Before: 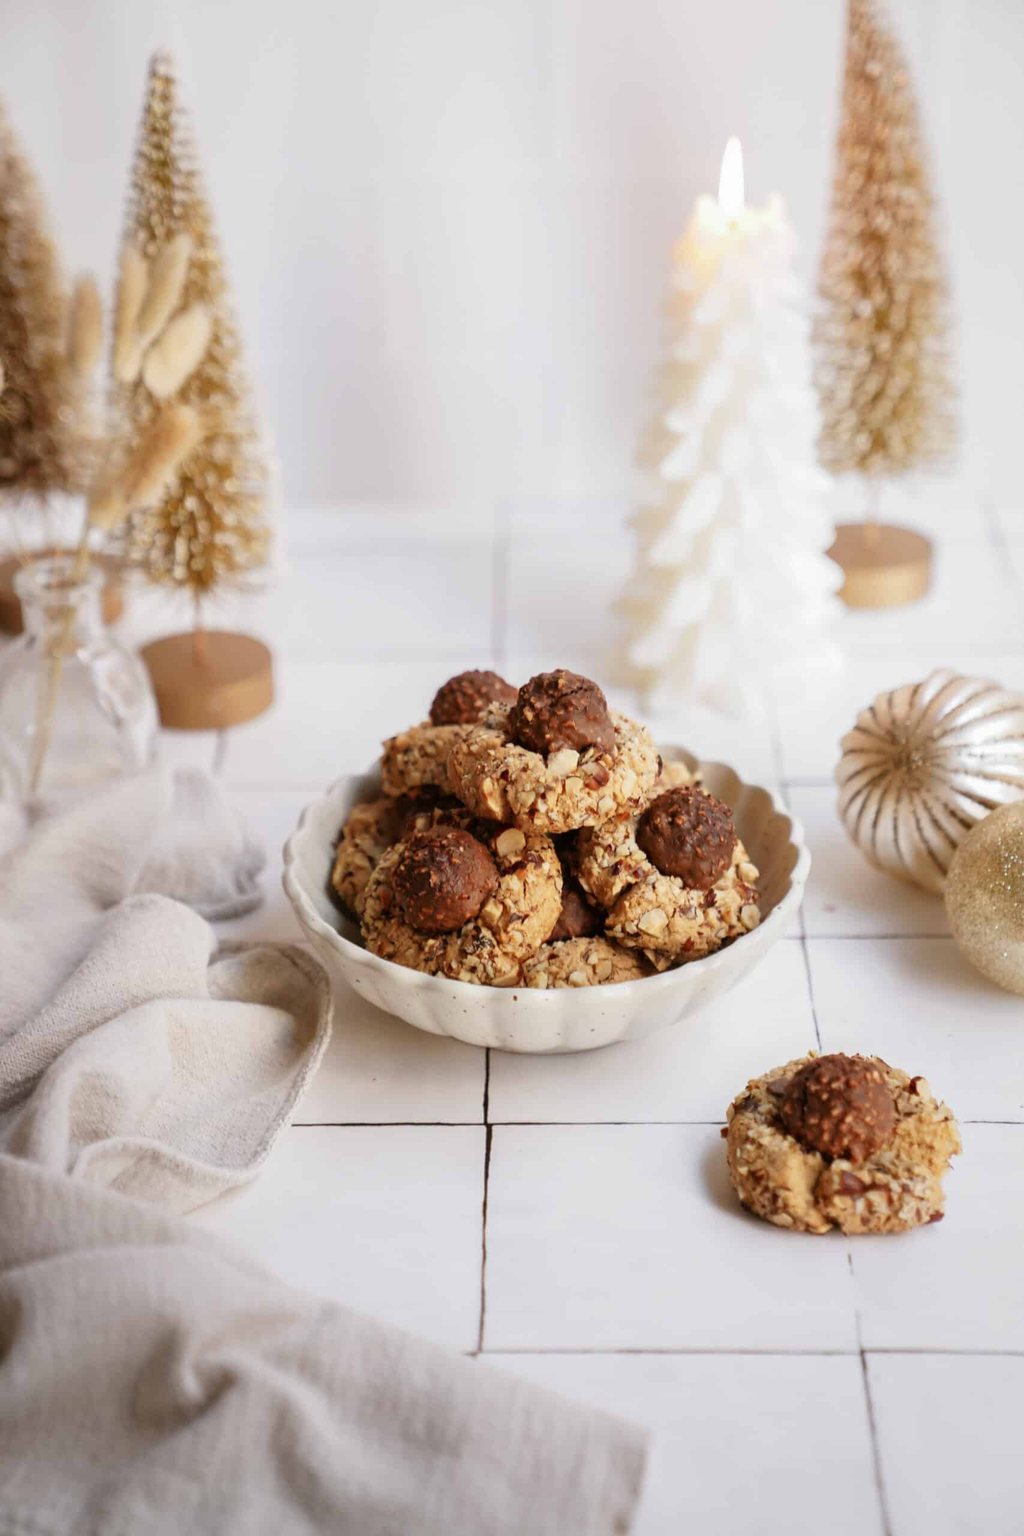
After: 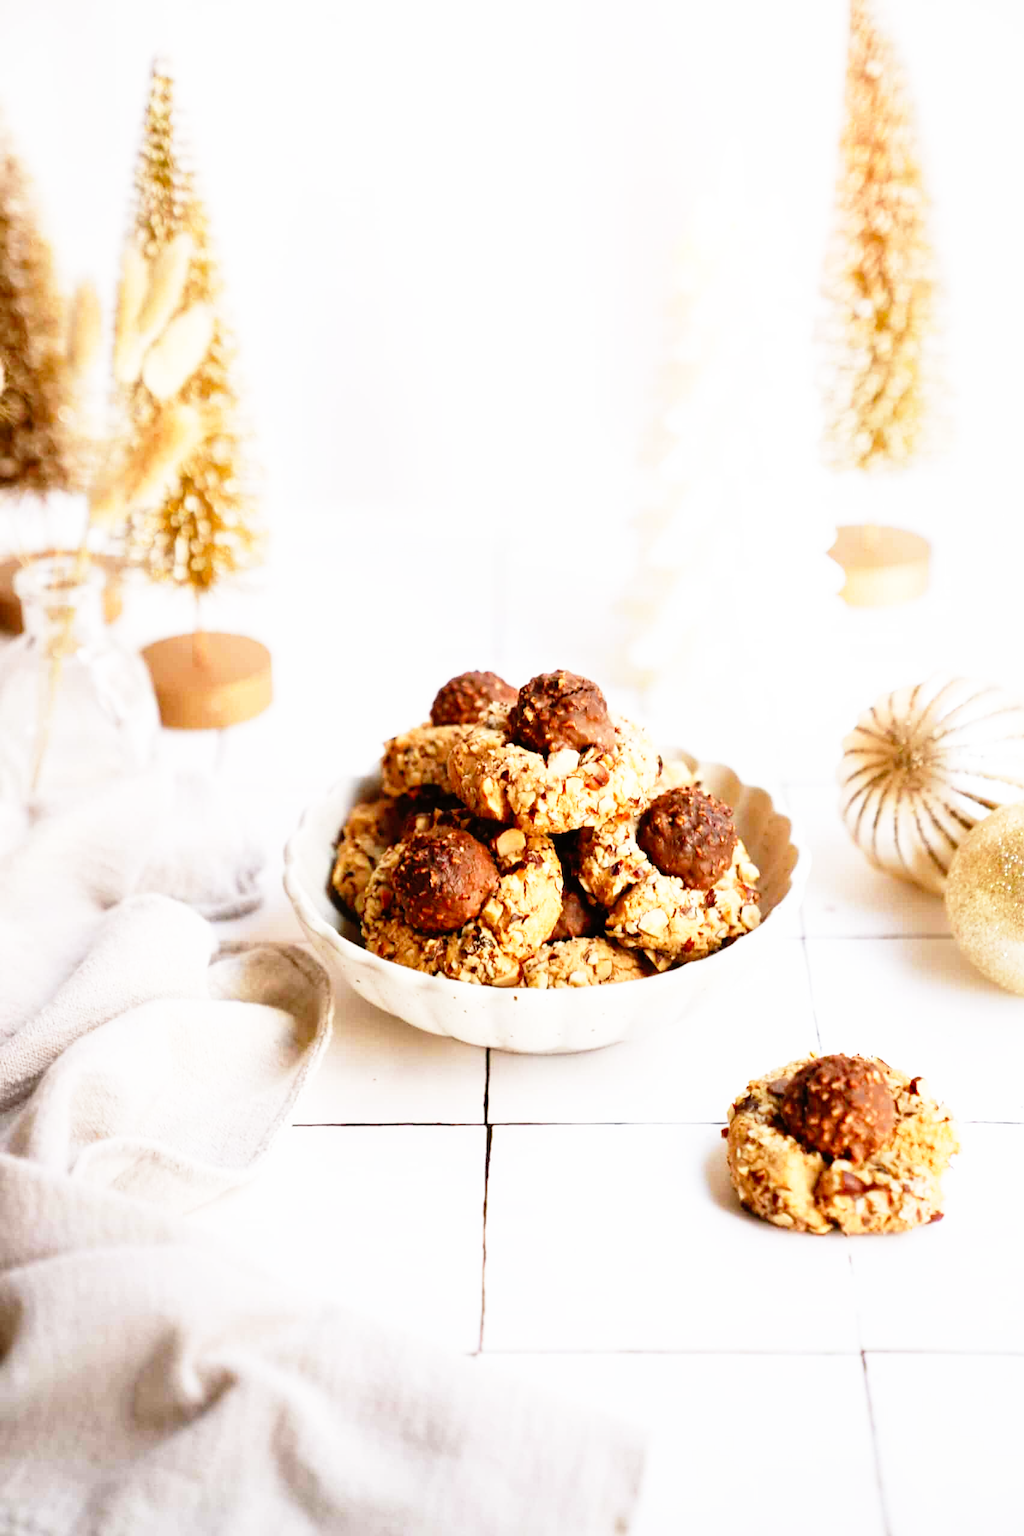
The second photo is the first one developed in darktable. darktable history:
color balance: contrast 8.5%, output saturation 105%
base curve: curves: ch0 [(0, 0) (0.012, 0.01) (0.073, 0.168) (0.31, 0.711) (0.645, 0.957) (1, 1)], preserve colors none
